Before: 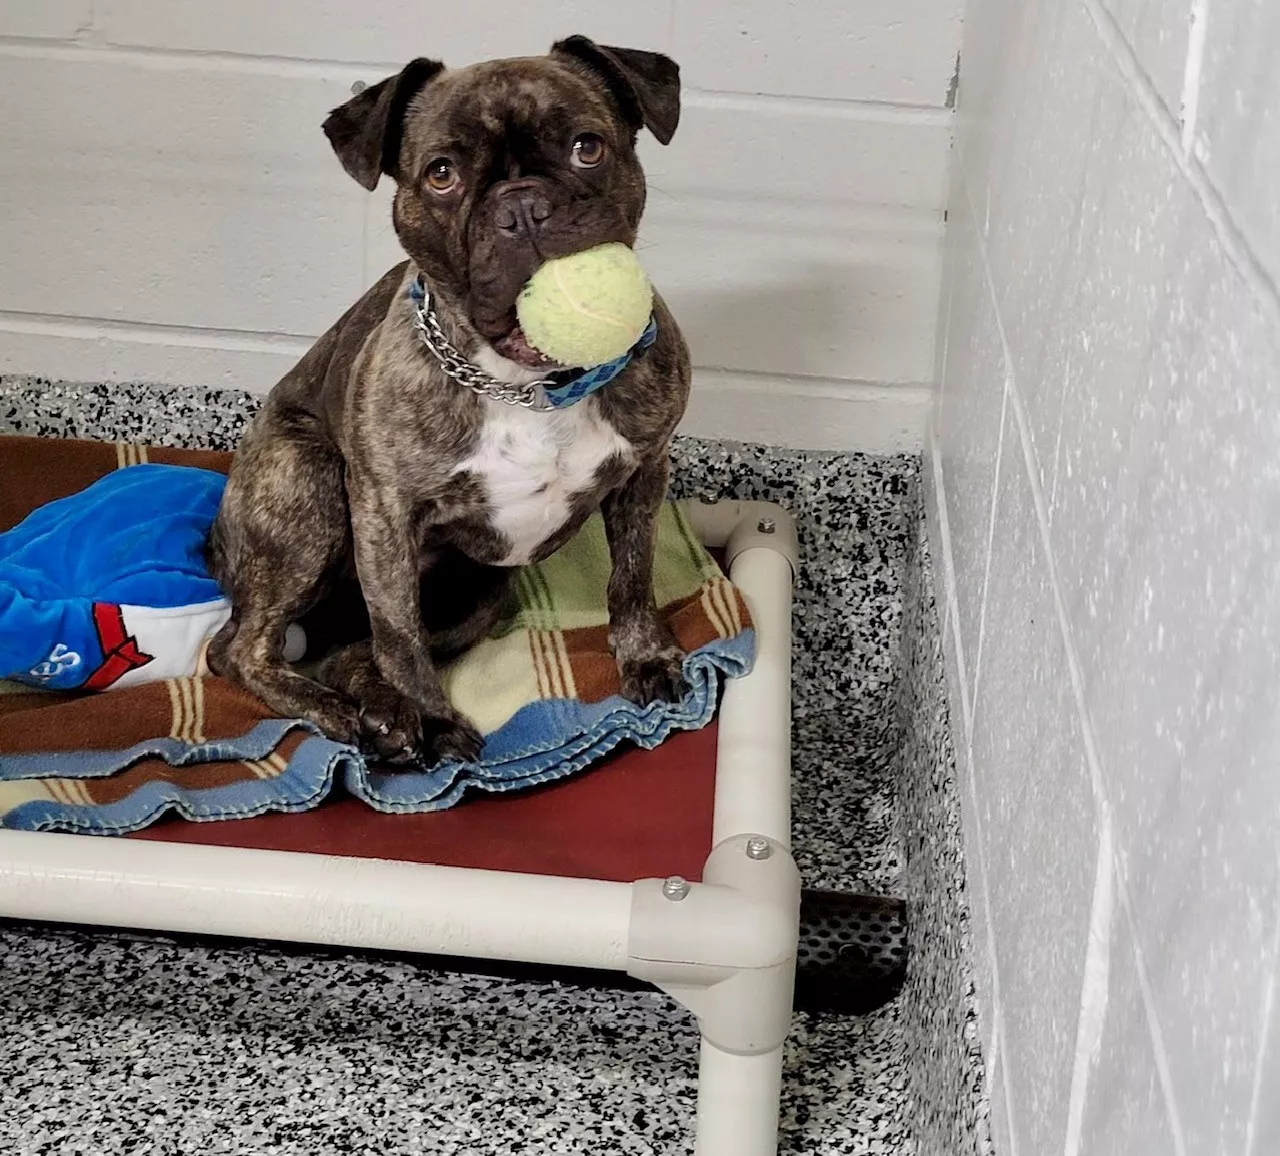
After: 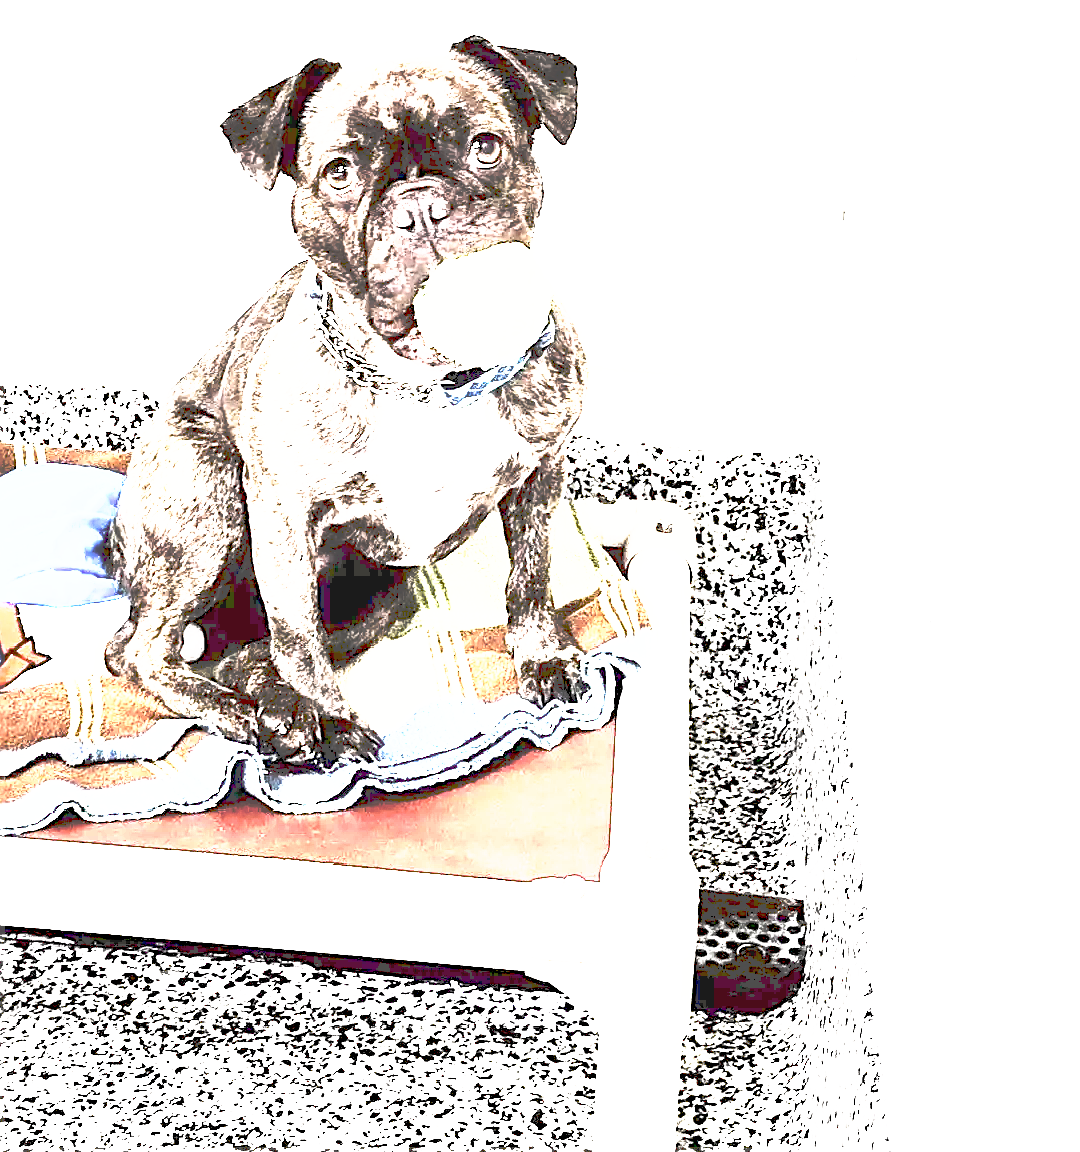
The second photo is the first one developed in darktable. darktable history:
crop: left 8.026%, right 7.374%
rgb curve: curves: ch0 [(0, 0) (0.21, 0.15) (0.24, 0.21) (0.5, 0.75) (0.75, 0.96) (0.89, 0.99) (1, 1)]; ch1 [(0, 0.02) (0.21, 0.13) (0.25, 0.2) (0.5, 0.67) (0.75, 0.9) (0.89, 0.97) (1, 1)]; ch2 [(0, 0.02) (0.21, 0.13) (0.25, 0.2) (0.5, 0.67) (0.75, 0.9) (0.89, 0.97) (1, 1)], compensate middle gray true
tone curve: curves: ch0 [(0, 0) (0.003, 0.326) (0.011, 0.332) (0.025, 0.352) (0.044, 0.378) (0.069, 0.4) (0.1, 0.416) (0.136, 0.432) (0.177, 0.468) (0.224, 0.509) (0.277, 0.554) (0.335, 0.6) (0.399, 0.642) (0.468, 0.693) (0.543, 0.753) (0.623, 0.818) (0.709, 0.897) (0.801, 0.974) (0.898, 0.991) (1, 1)], preserve colors none
contrast brightness saturation: contrast 0.05
sharpen: on, module defaults
base curve: curves: ch0 [(0, 0) (0.028, 0.03) (0.121, 0.232) (0.46, 0.748) (0.859, 0.968) (1, 1)], preserve colors none
tone equalizer: -8 EV -0.75 EV, -7 EV -0.7 EV, -6 EV -0.6 EV, -5 EV -0.4 EV, -3 EV 0.4 EV, -2 EV 0.6 EV, -1 EV 0.7 EV, +0 EV 0.75 EV, edges refinement/feathering 500, mask exposure compensation -1.57 EV, preserve details no
exposure: black level correction 0, exposure 1.5 EV, compensate highlight preservation false
